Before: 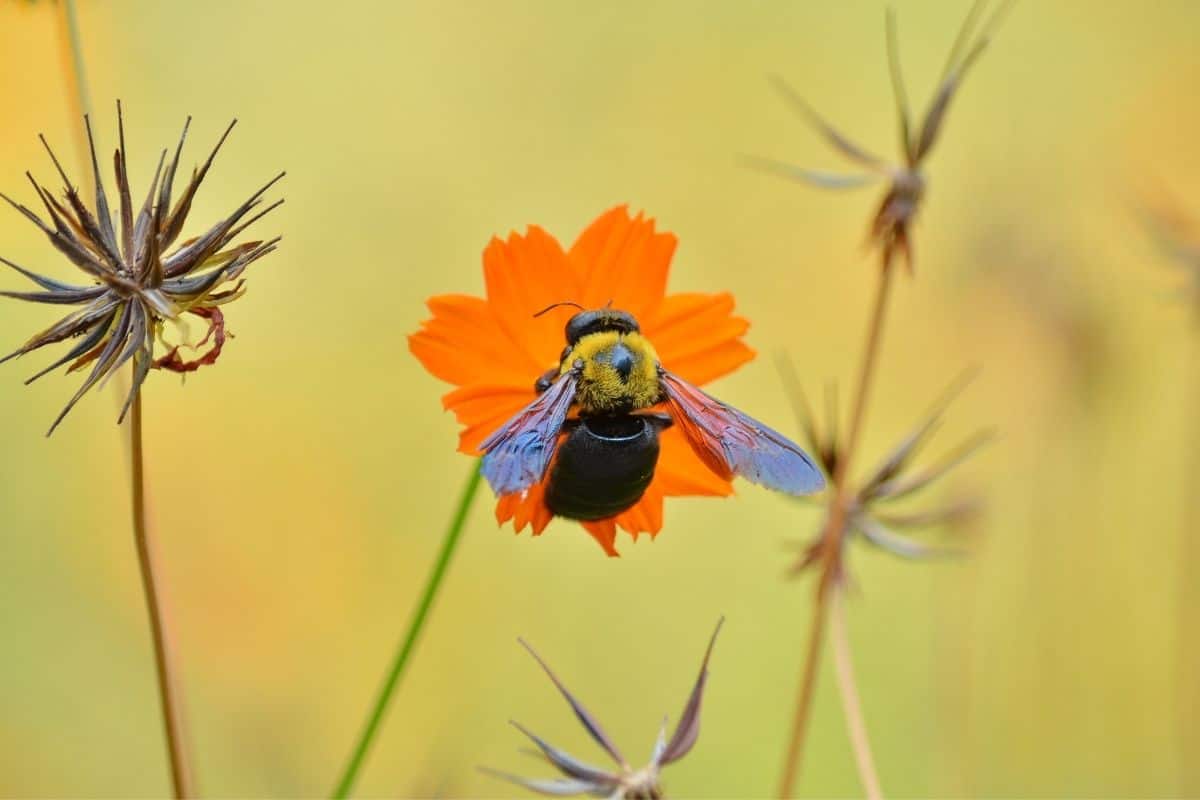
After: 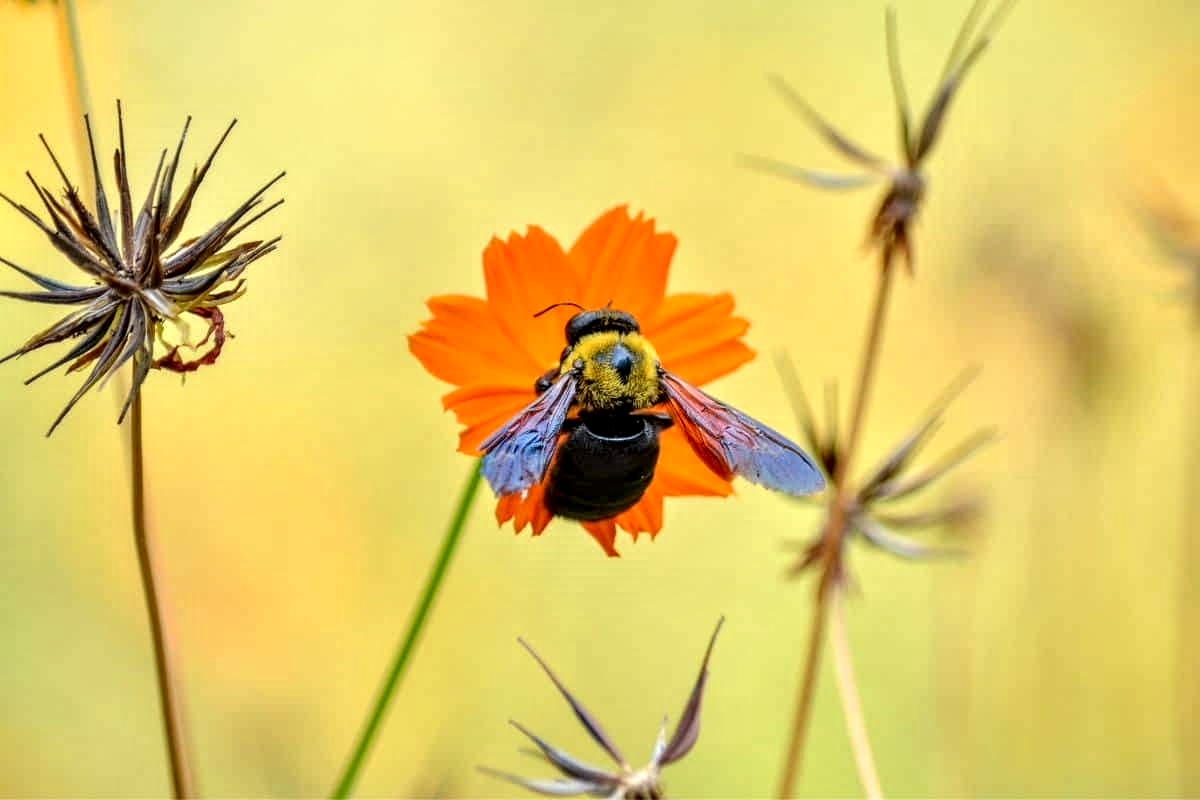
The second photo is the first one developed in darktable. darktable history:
local contrast: detail 160%
tone equalizer: -8 EV -0.424 EV, -7 EV -0.397 EV, -6 EV -0.295 EV, -5 EV -0.211 EV, -3 EV 0.192 EV, -2 EV 0.352 EV, -1 EV 0.381 EV, +0 EV 0.434 EV, mask exposure compensation -0.488 EV
